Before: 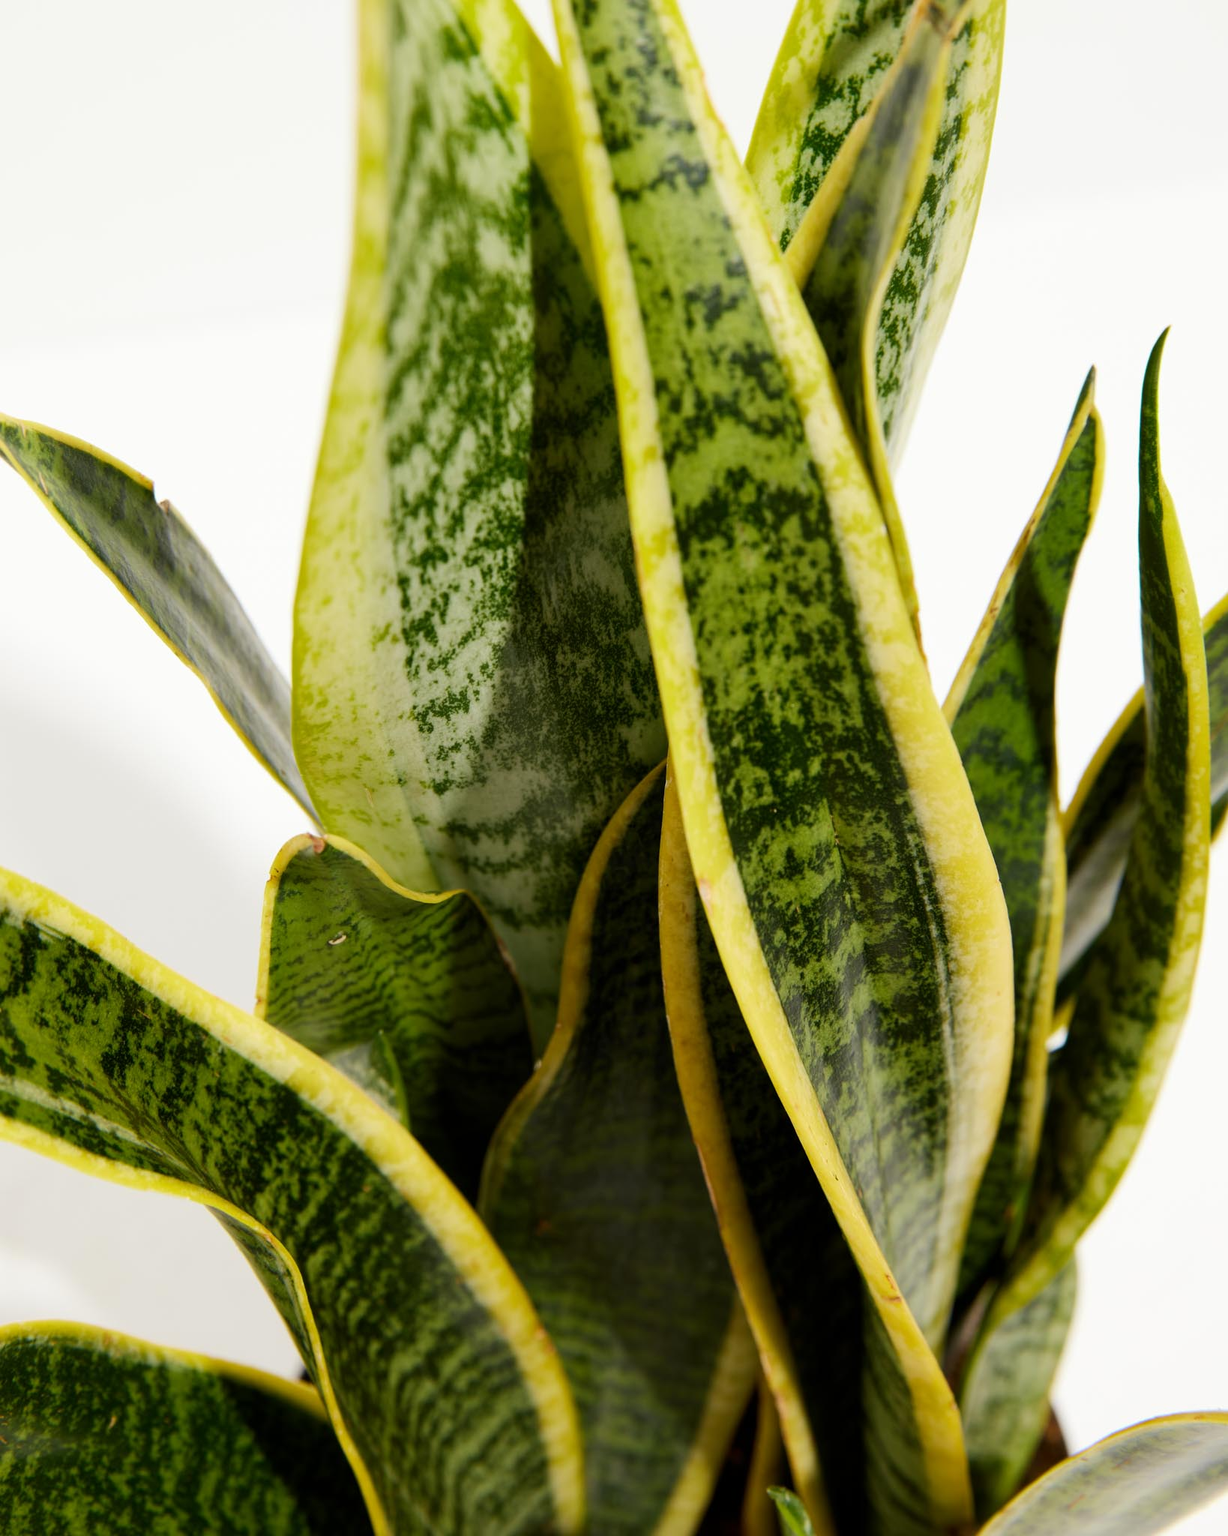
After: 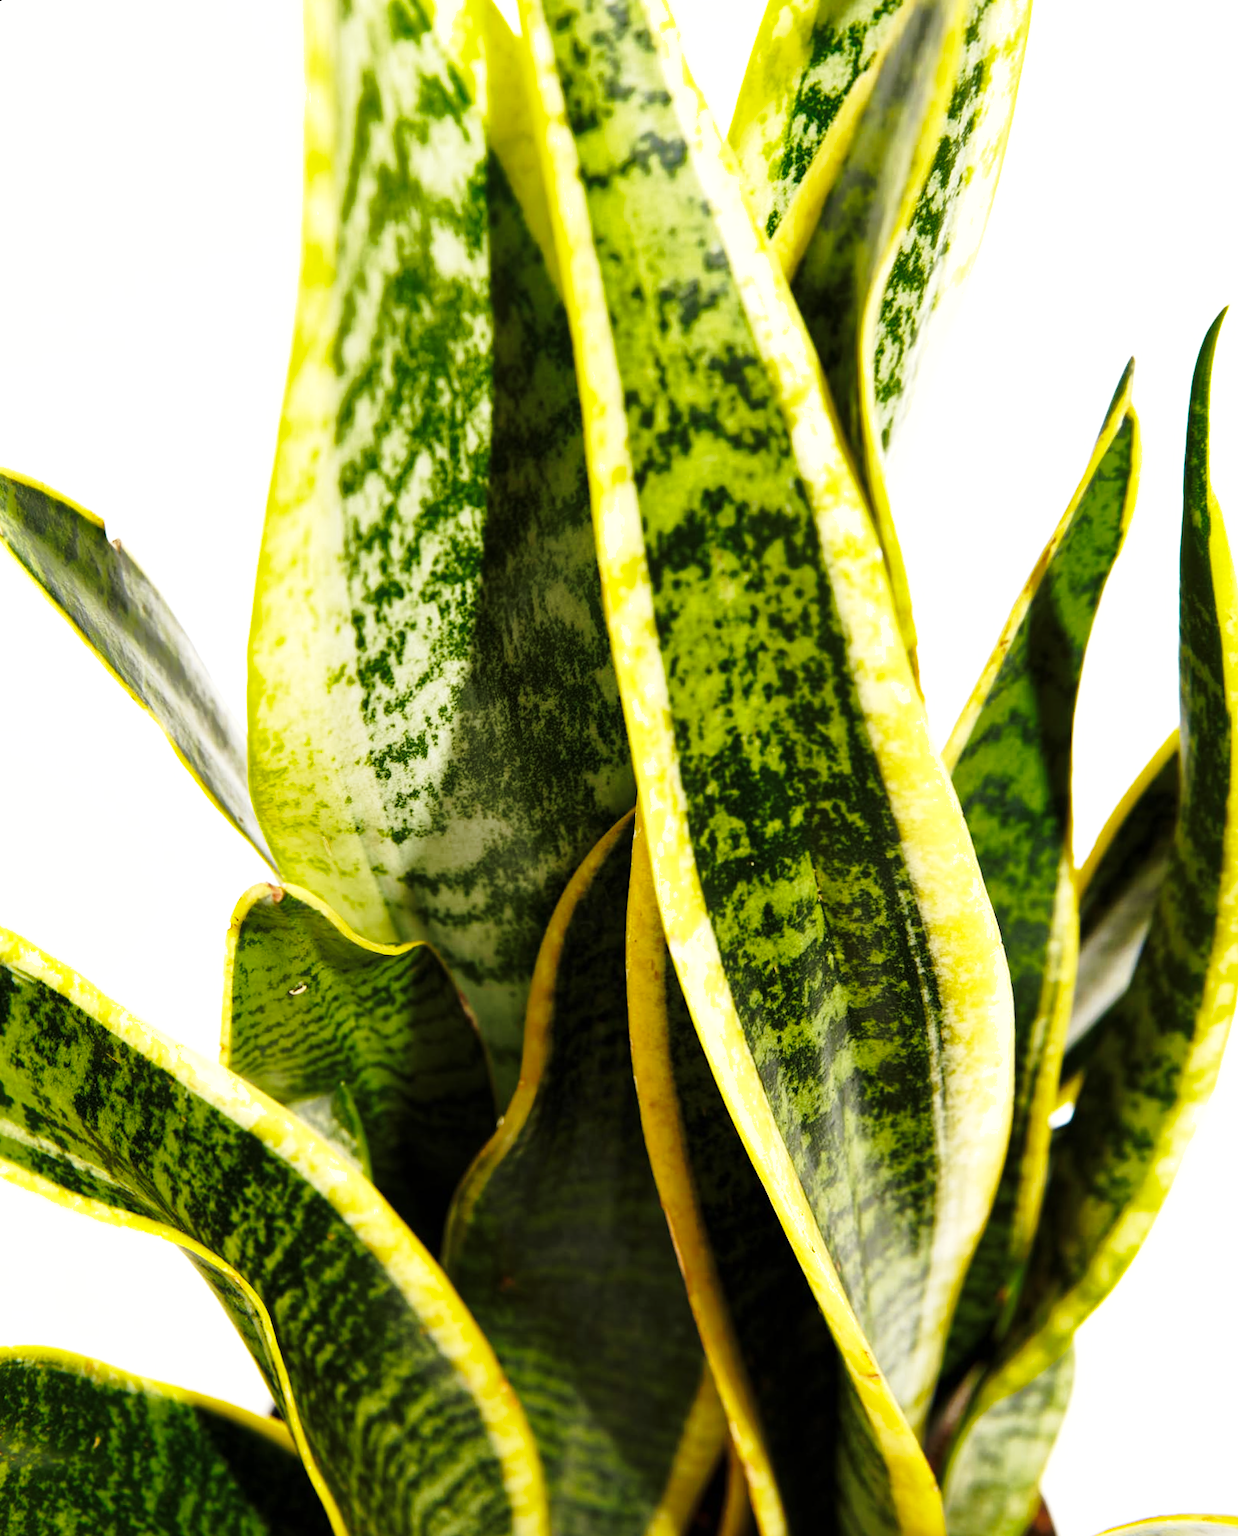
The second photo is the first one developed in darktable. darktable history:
tone equalizer: -8 EV -0.75 EV, -7 EV -0.7 EV, -6 EV -0.6 EV, -5 EV -0.4 EV, -3 EV 0.4 EV, -2 EV 0.6 EV, -1 EV 0.7 EV, +0 EV 0.75 EV, edges refinement/feathering 500, mask exposure compensation -1.57 EV, preserve details no
base curve: curves: ch0 [(0, 0) (0.028, 0.03) (0.121, 0.232) (0.46, 0.748) (0.859, 0.968) (1, 1)], preserve colors none
shadows and highlights: on, module defaults
rotate and perspective: rotation 0.062°, lens shift (vertical) 0.115, lens shift (horizontal) -0.133, crop left 0.047, crop right 0.94, crop top 0.061, crop bottom 0.94
